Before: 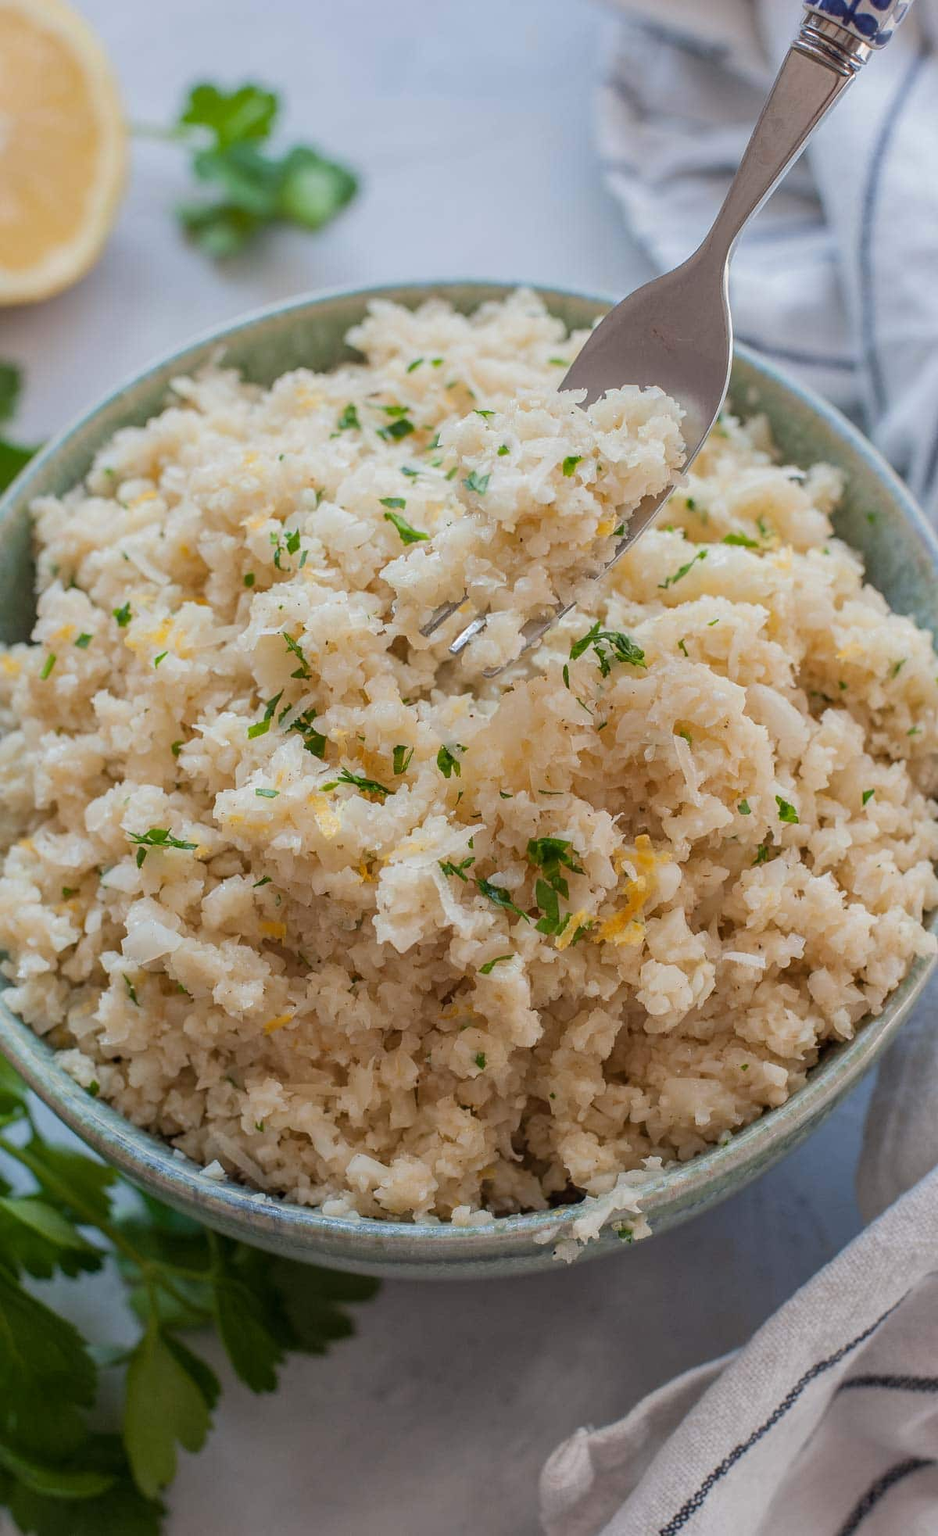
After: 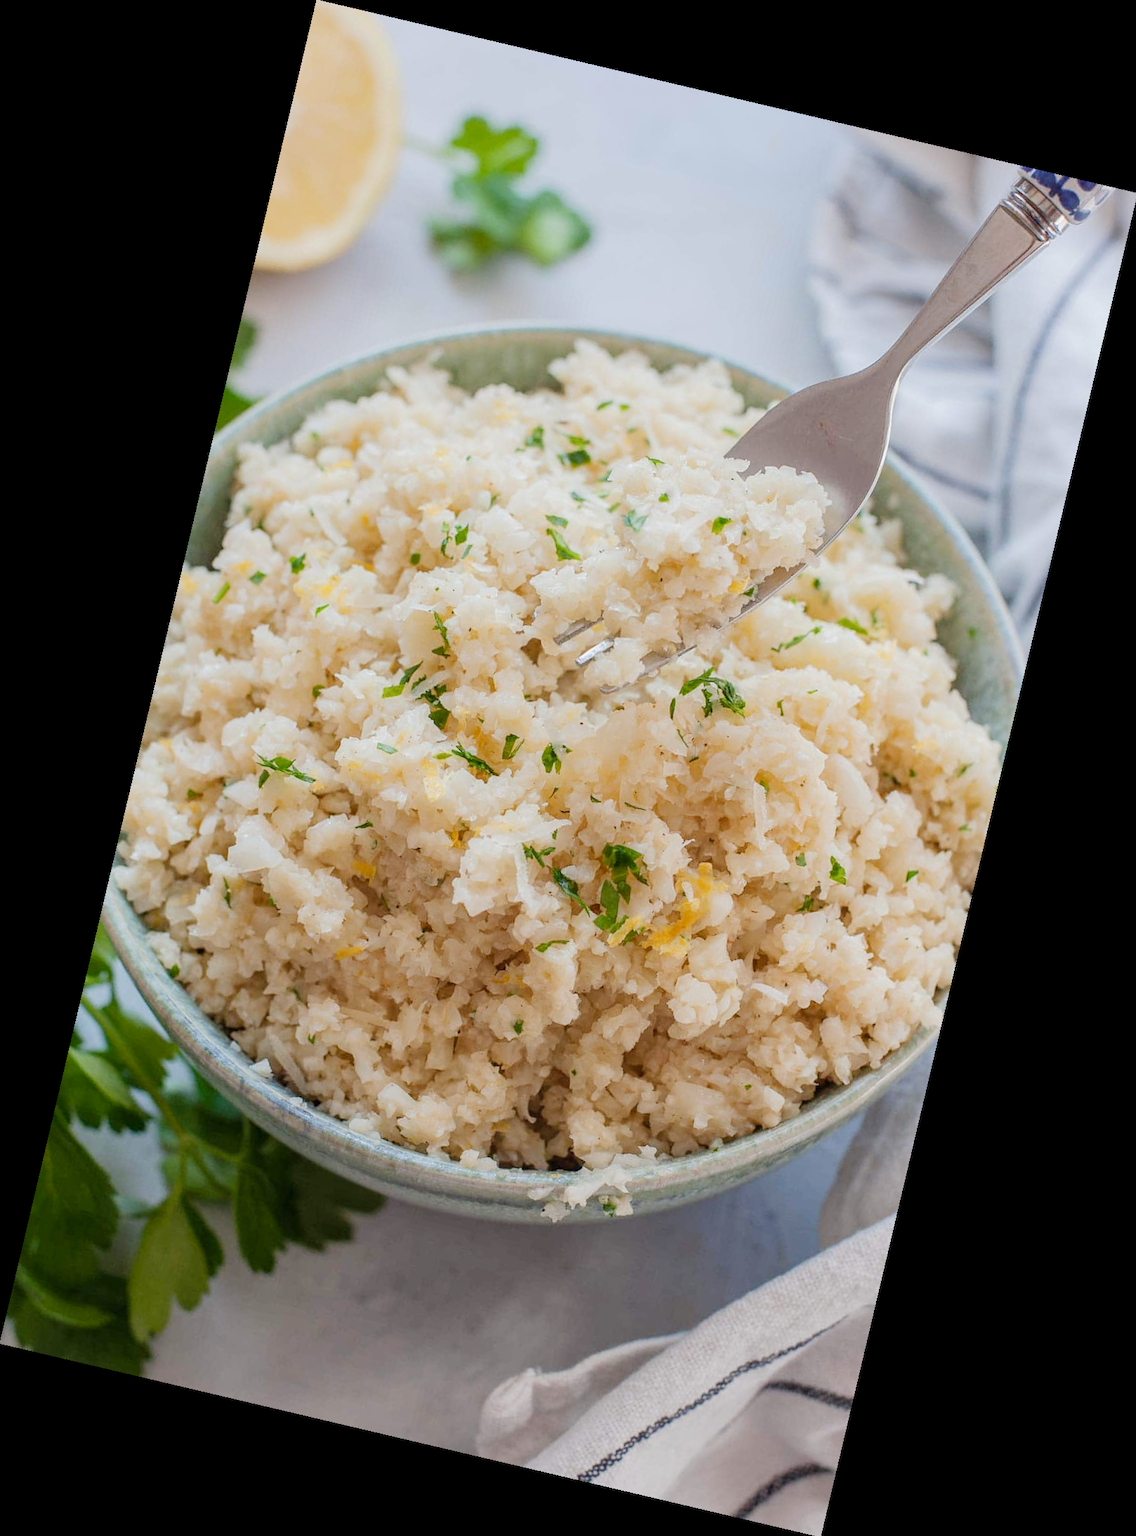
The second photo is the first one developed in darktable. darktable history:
rotate and perspective: rotation 13.27°, automatic cropping off
tone curve: curves: ch0 [(0, 0) (0.003, 0.004) (0.011, 0.015) (0.025, 0.033) (0.044, 0.058) (0.069, 0.091) (0.1, 0.131) (0.136, 0.179) (0.177, 0.233) (0.224, 0.295) (0.277, 0.364) (0.335, 0.434) (0.399, 0.51) (0.468, 0.583) (0.543, 0.654) (0.623, 0.724) (0.709, 0.789) (0.801, 0.852) (0.898, 0.924) (1, 1)], preserve colors none
